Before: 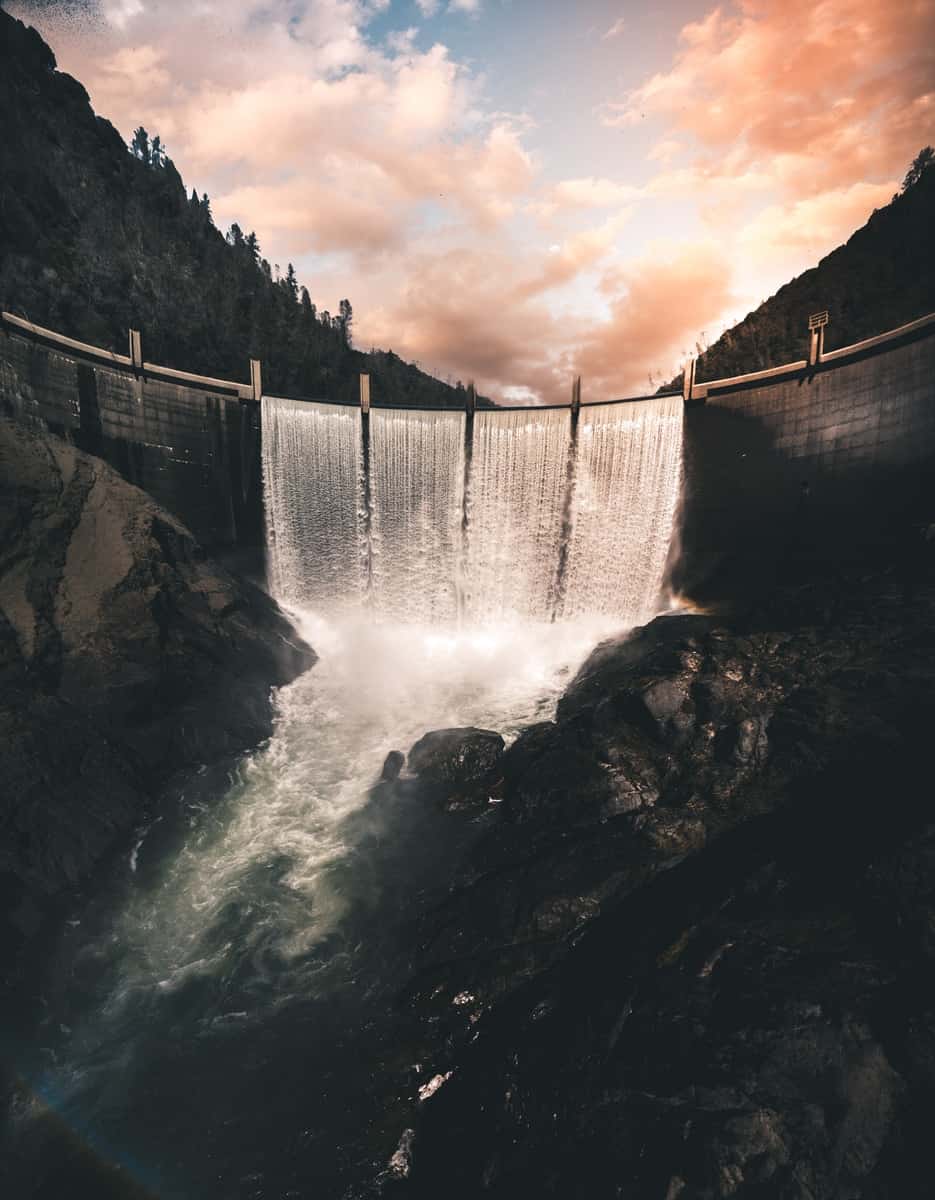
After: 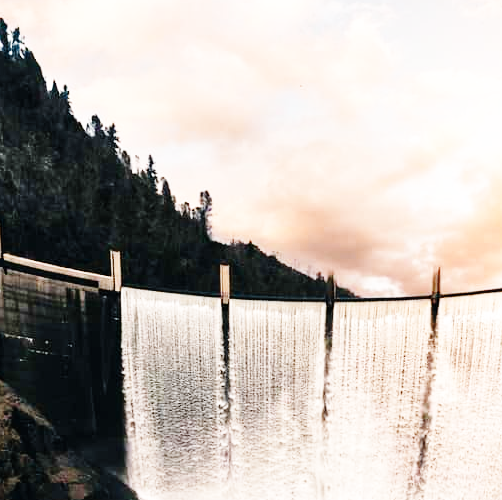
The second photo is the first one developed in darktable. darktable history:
base curve: curves: ch0 [(0, 0) (0, 0) (0.002, 0.001) (0.008, 0.003) (0.019, 0.011) (0.037, 0.037) (0.064, 0.11) (0.102, 0.232) (0.152, 0.379) (0.216, 0.524) (0.296, 0.665) (0.394, 0.789) (0.512, 0.881) (0.651, 0.945) (0.813, 0.986) (1, 1)], preserve colors none
crop: left 15.037%, top 9.163%, right 31.215%, bottom 49.098%
exposure: black level correction 0.007, compensate highlight preservation false
